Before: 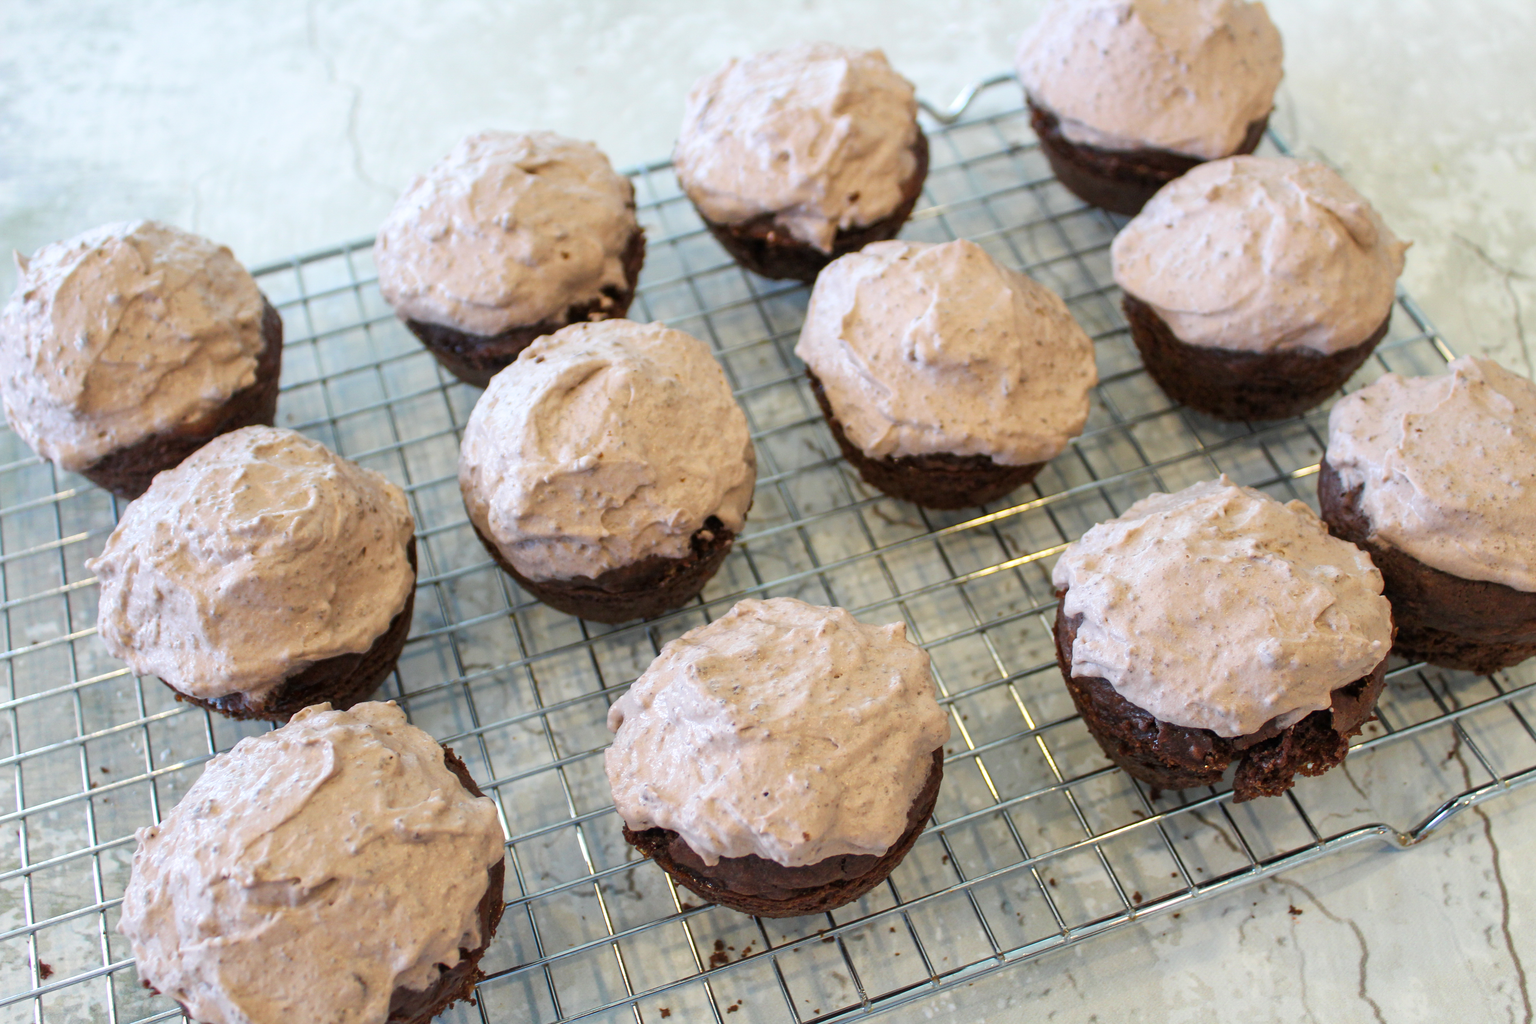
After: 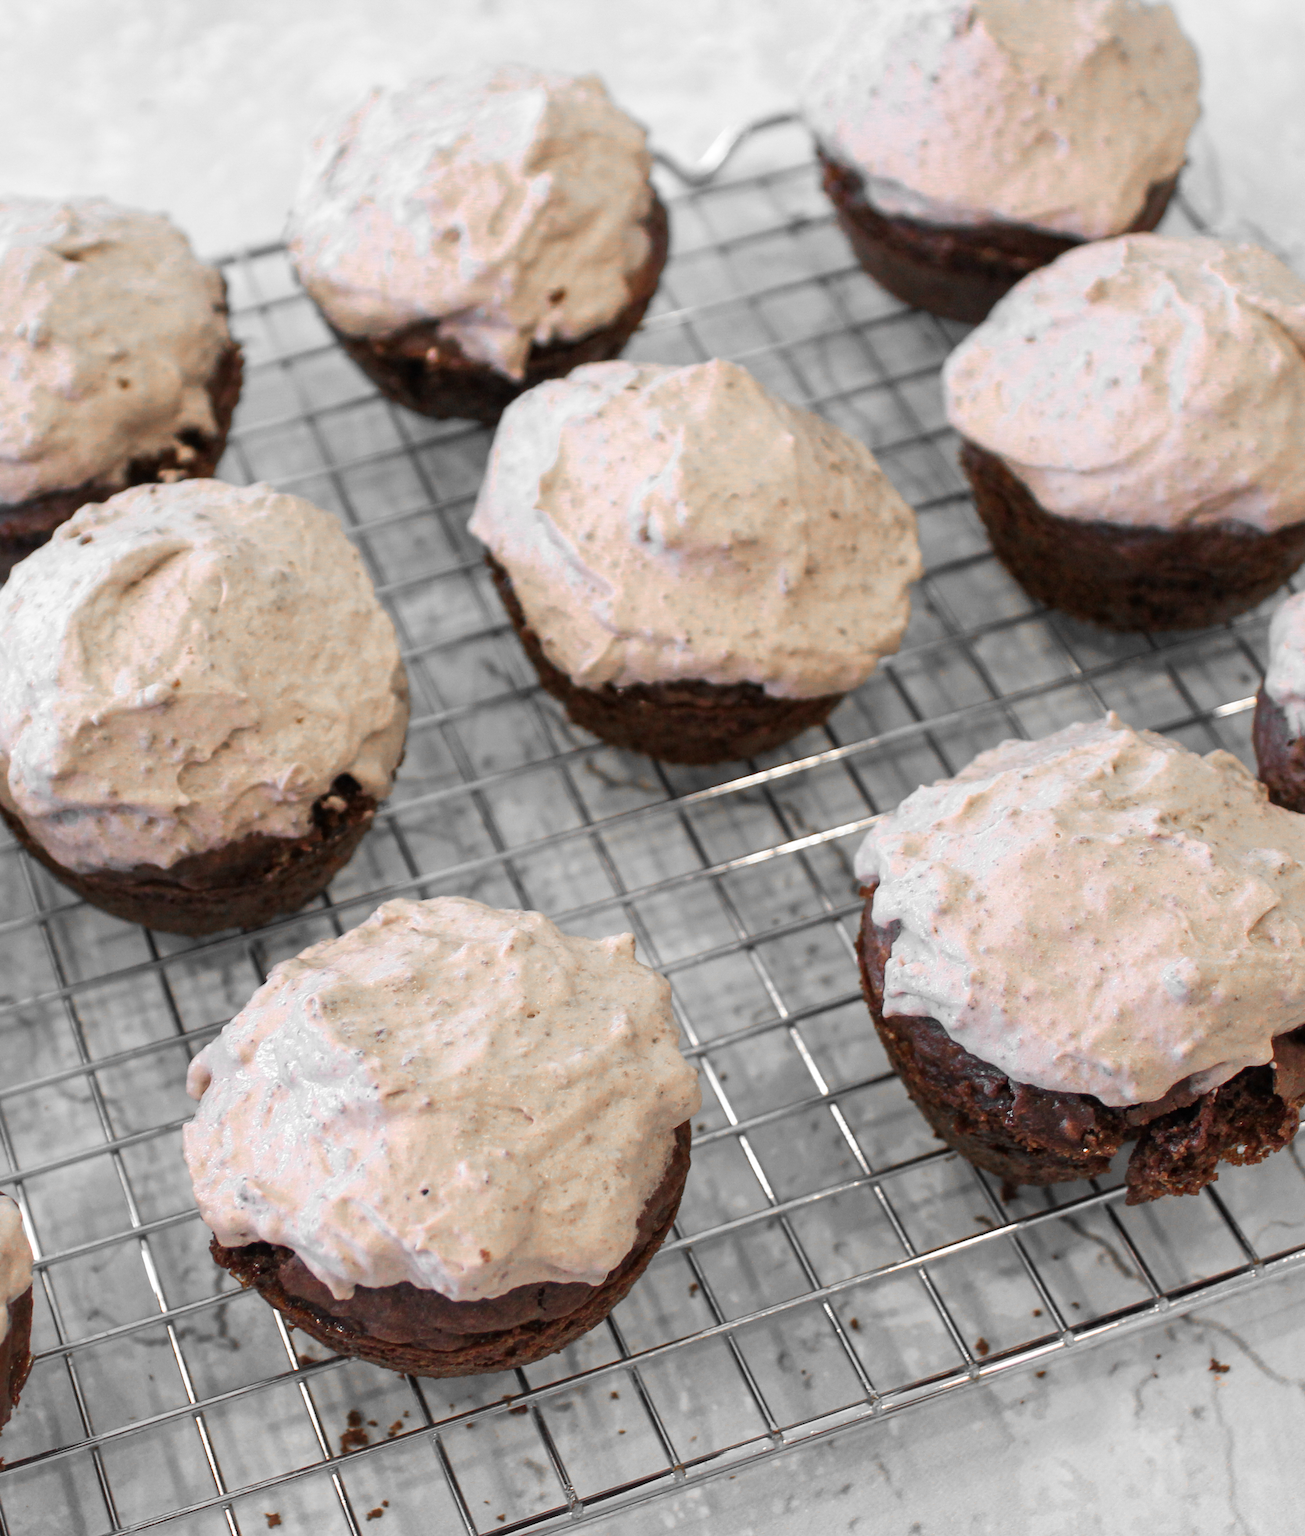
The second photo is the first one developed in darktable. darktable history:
color zones: curves: ch0 [(0, 0.65) (0.096, 0.644) (0.221, 0.539) (0.429, 0.5) (0.571, 0.5) (0.714, 0.5) (0.857, 0.5) (1, 0.65)]; ch1 [(0, 0.5) (0.143, 0.5) (0.257, -0.002) (0.429, 0.04) (0.571, -0.001) (0.714, -0.015) (0.857, 0.024) (1, 0.5)]
crop: left 31.458%, top 0%, right 11.876%
